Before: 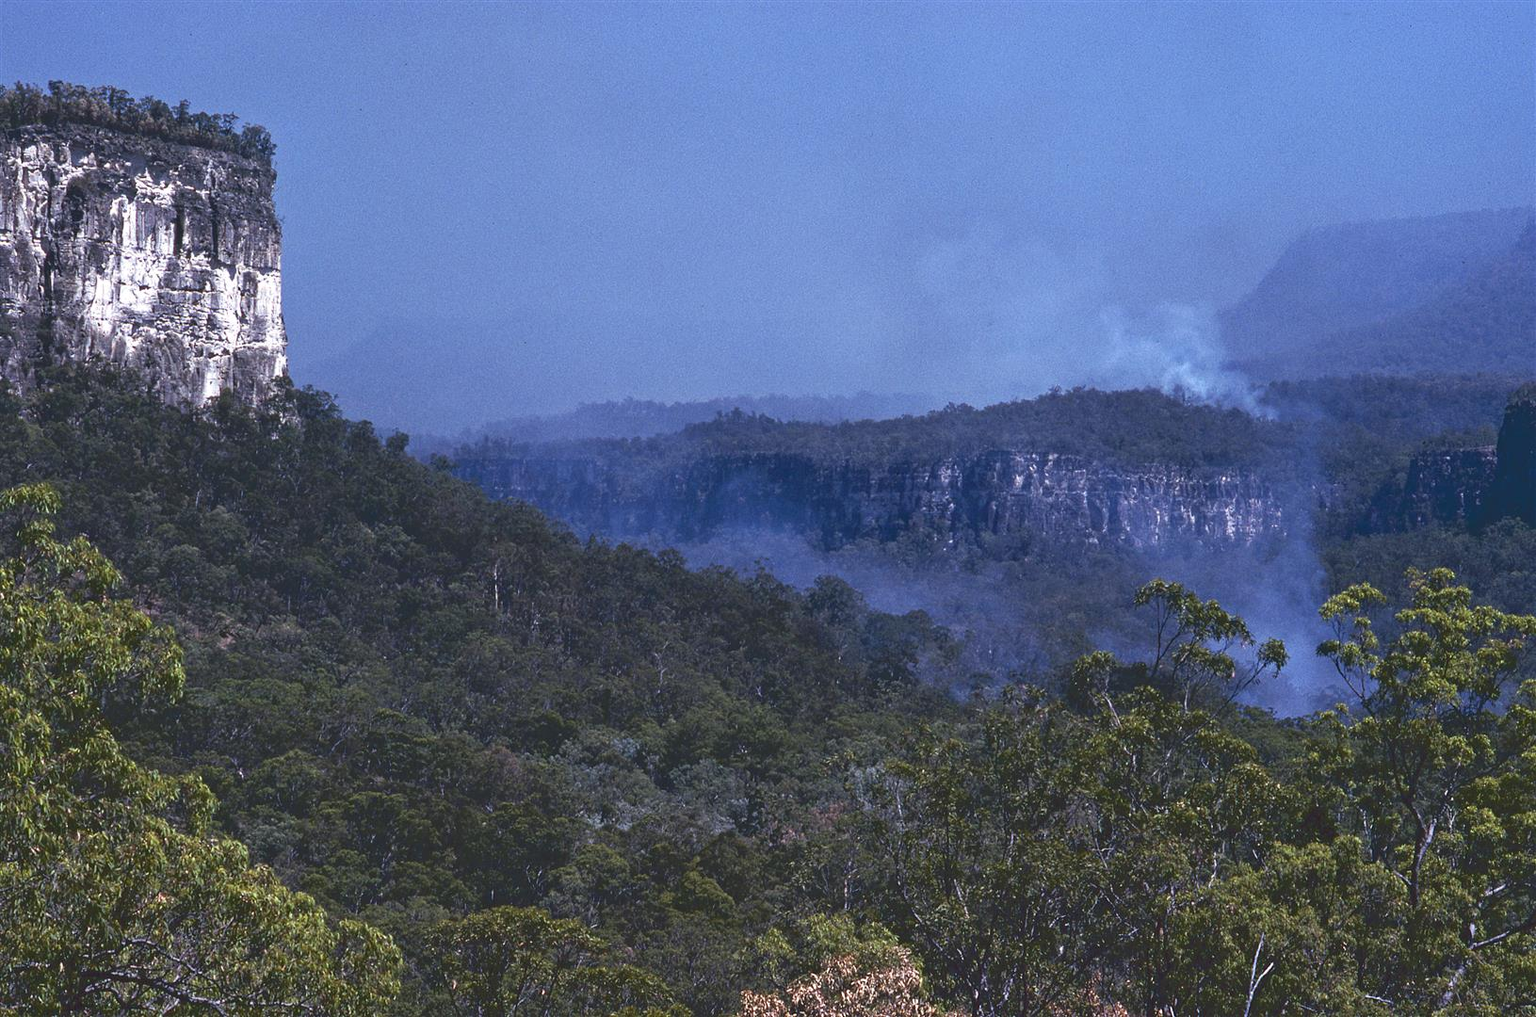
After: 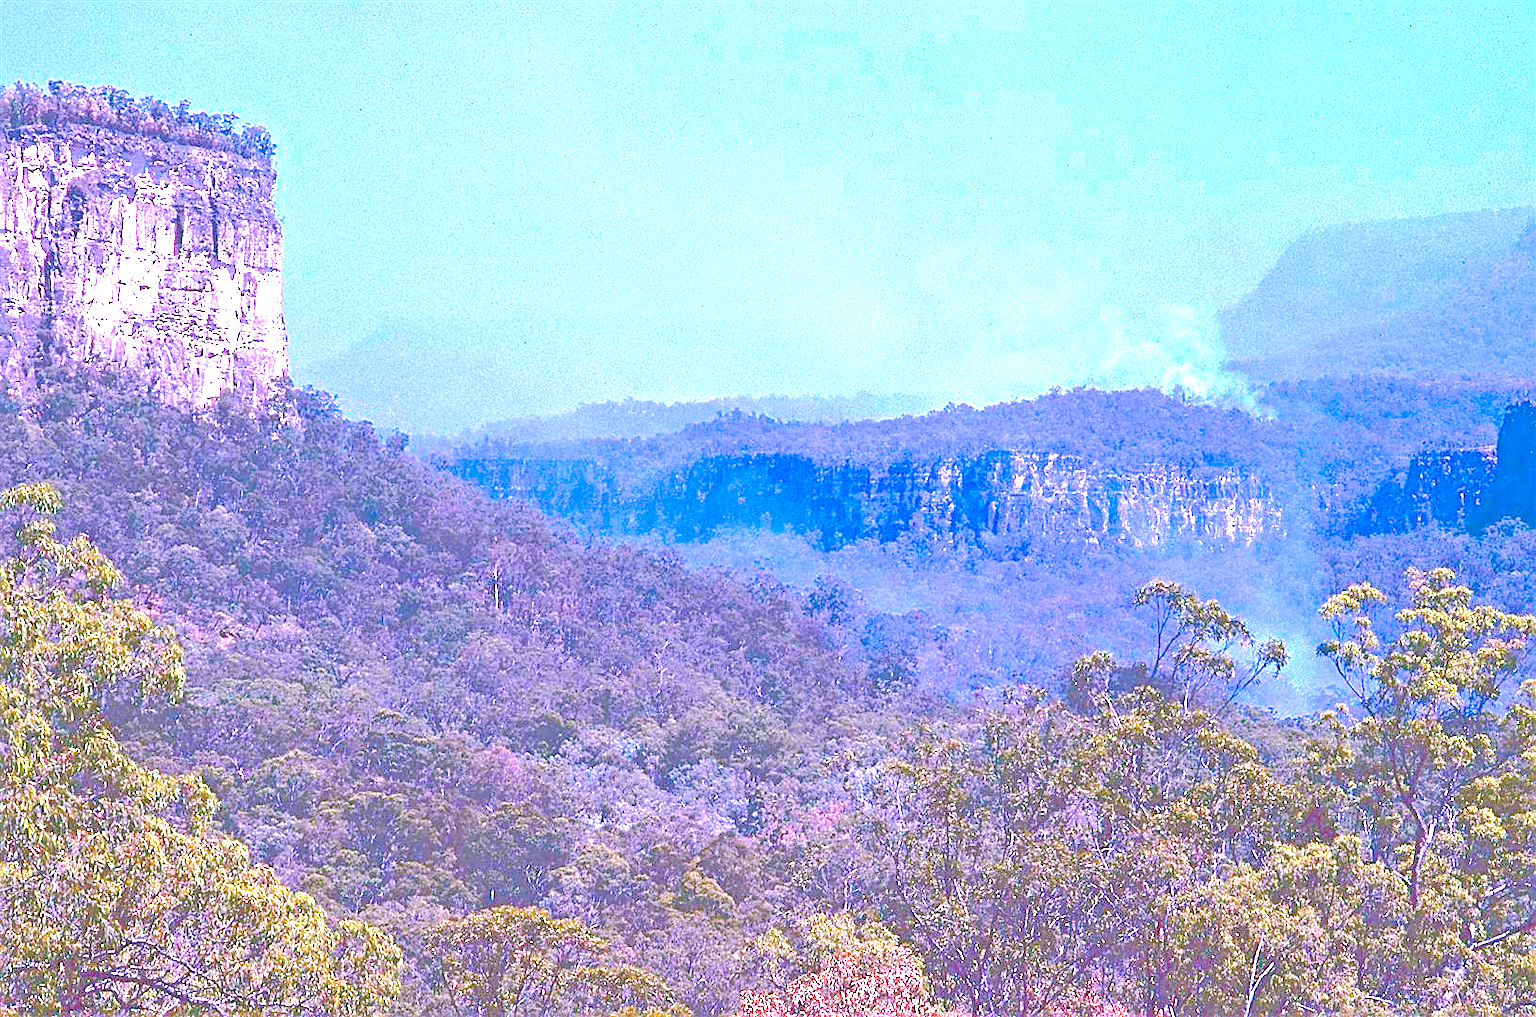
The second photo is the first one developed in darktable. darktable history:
exposure: exposure 2.207 EV, compensate highlight preservation false
sharpen: on, module defaults
base curve: curves: ch0 [(0, 0.024) (0.055, 0.065) (0.121, 0.166) (0.236, 0.319) (0.693, 0.726) (1, 1)], preserve colors none
color balance rgb: perceptual saturation grading › global saturation 25%, perceptual brilliance grading › mid-tones 10%, perceptual brilliance grading › shadows 15%, global vibrance 20%
white balance: red 1.066, blue 1.119
tone equalizer: on, module defaults
color correction: highlights a* 15.46, highlights b* -20.56
